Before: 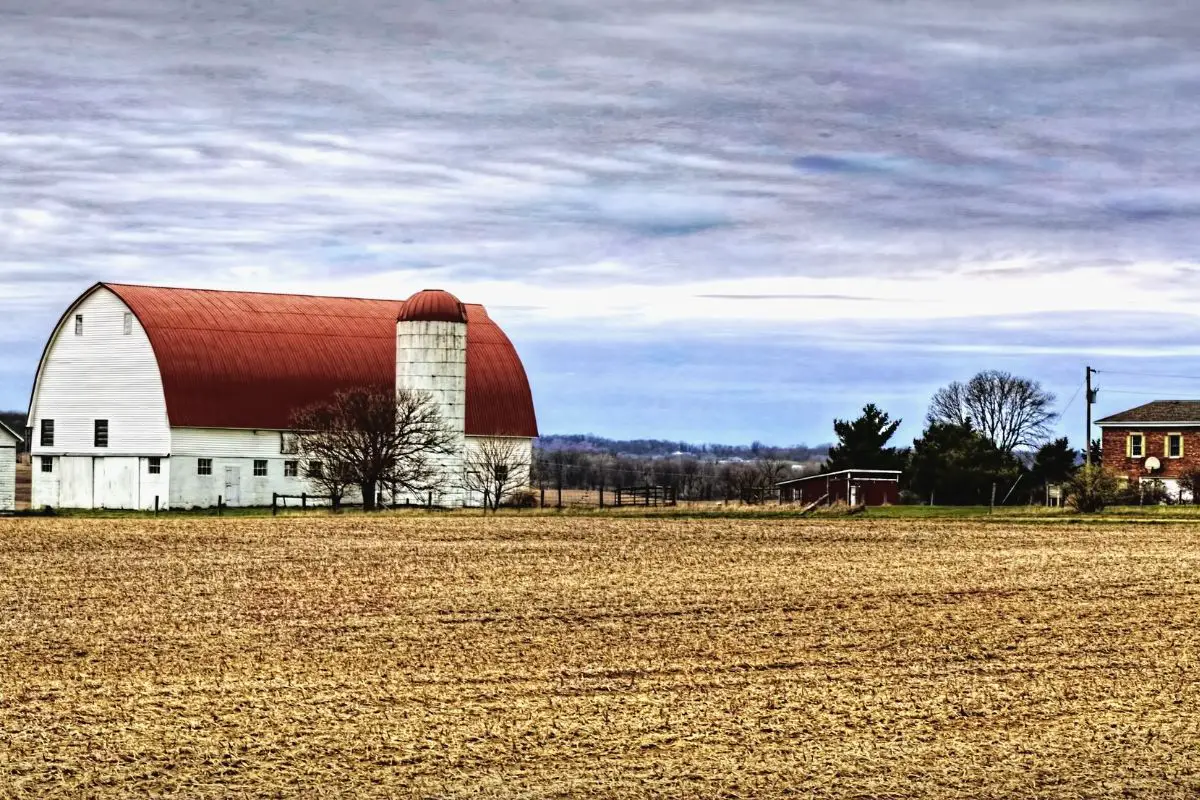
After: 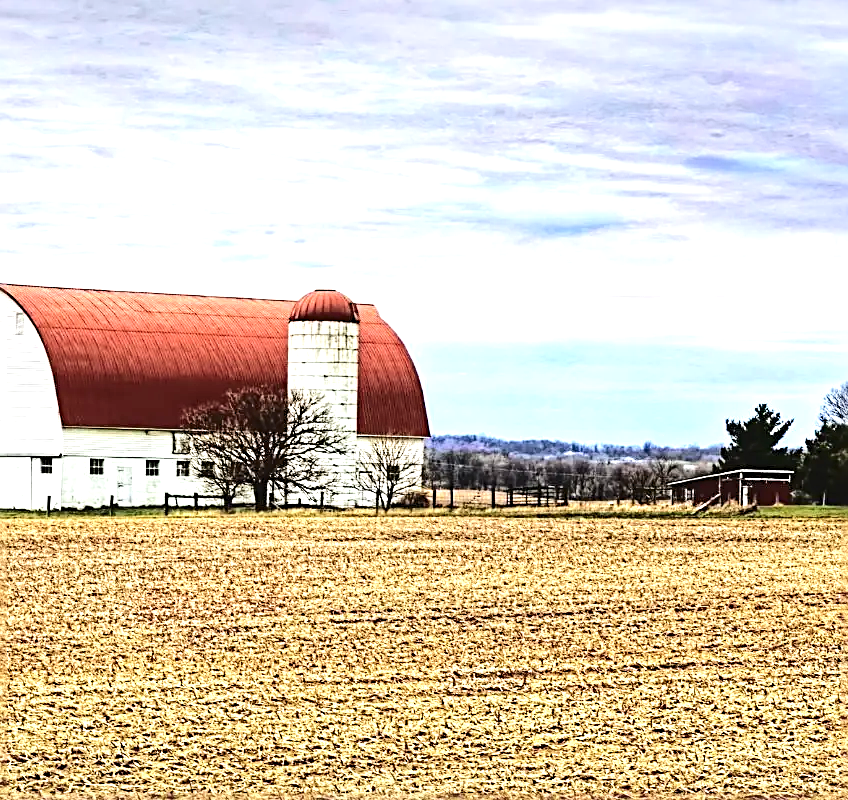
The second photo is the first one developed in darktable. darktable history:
exposure: black level correction 0, exposure 0.7 EV, compensate highlight preservation false
crop and rotate: left 9.009%, right 20.29%
sharpen: radius 2.571, amount 0.686
levels: levels [0, 0.476, 0.951]
tone curve: curves: ch0 [(0, 0) (0.003, 0.035) (0.011, 0.035) (0.025, 0.035) (0.044, 0.046) (0.069, 0.063) (0.1, 0.084) (0.136, 0.123) (0.177, 0.174) (0.224, 0.232) (0.277, 0.304) (0.335, 0.387) (0.399, 0.476) (0.468, 0.566) (0.543, 0.639) (0.623, 0.714) (0.709, 0.776) (0.801, 0.851) (0.898, 0.921) (1, 1)], color space Lab, independent channels, preserve colors none
